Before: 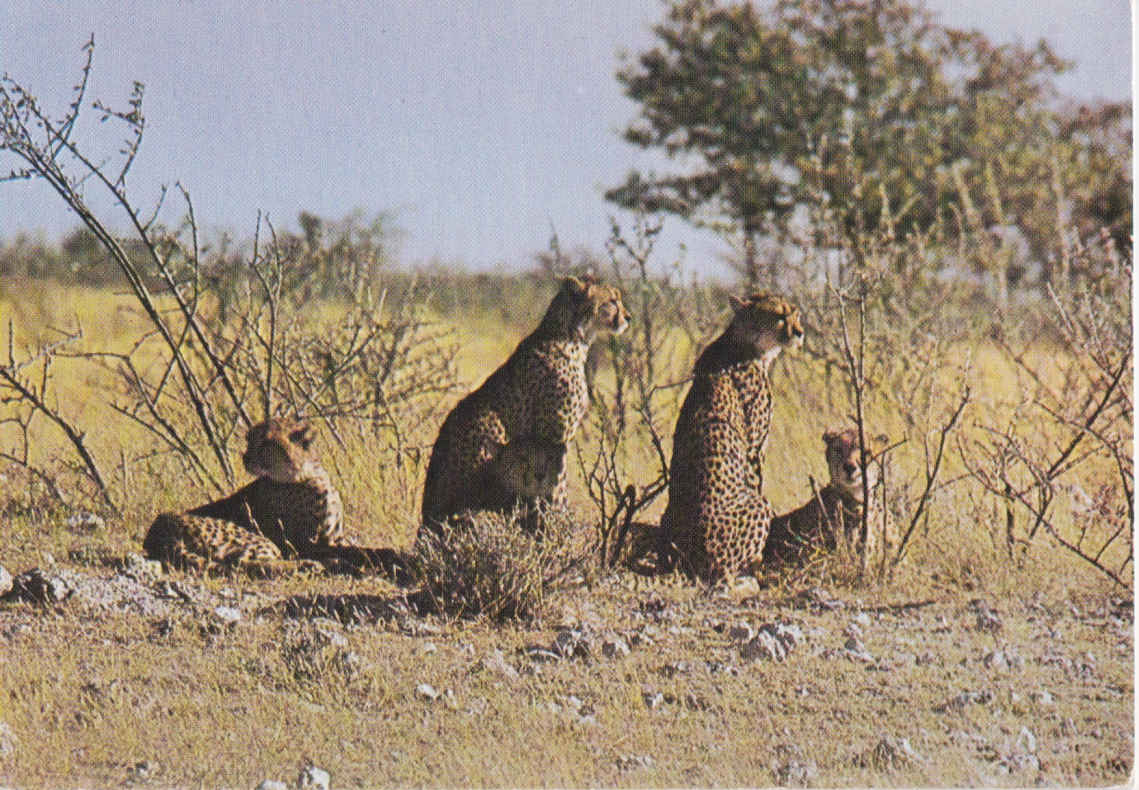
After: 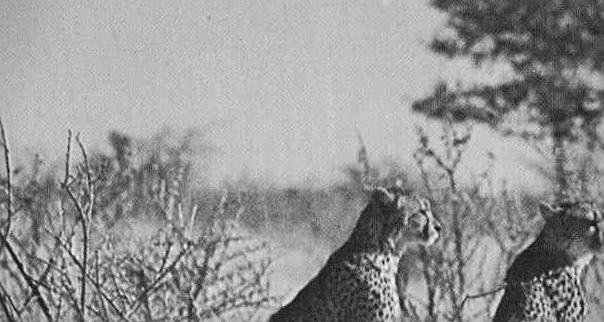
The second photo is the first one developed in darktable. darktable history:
sharpen: on, module defaults
monochrome: a -3.63, b -0.465
vignetting: fall-off start 91.19%
rotate and perspective: rotation -1.32°, lens shift (horizontal) -0.031, crop left 0.015, crop right 0.985, crop top 0.047, crop bottom 0.982
crop: left 15.306%, top 9.065%, right 30.789%, bottom 48.638%
